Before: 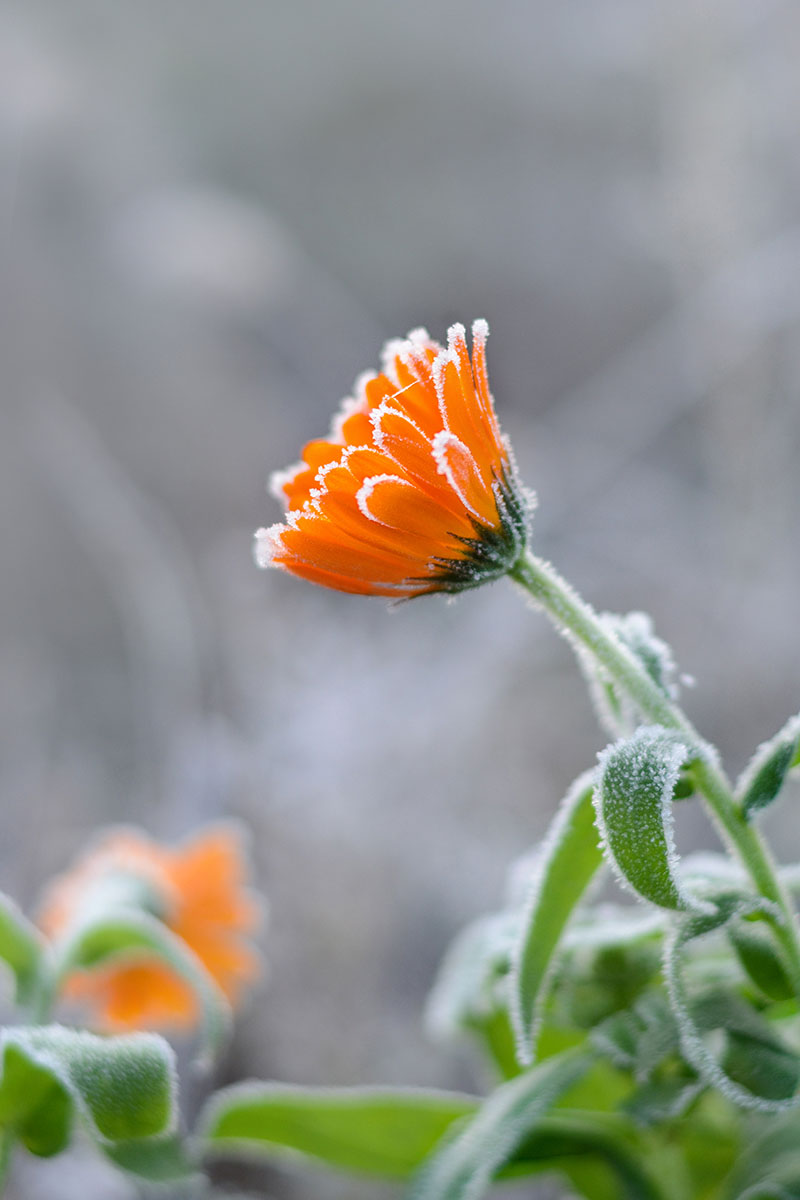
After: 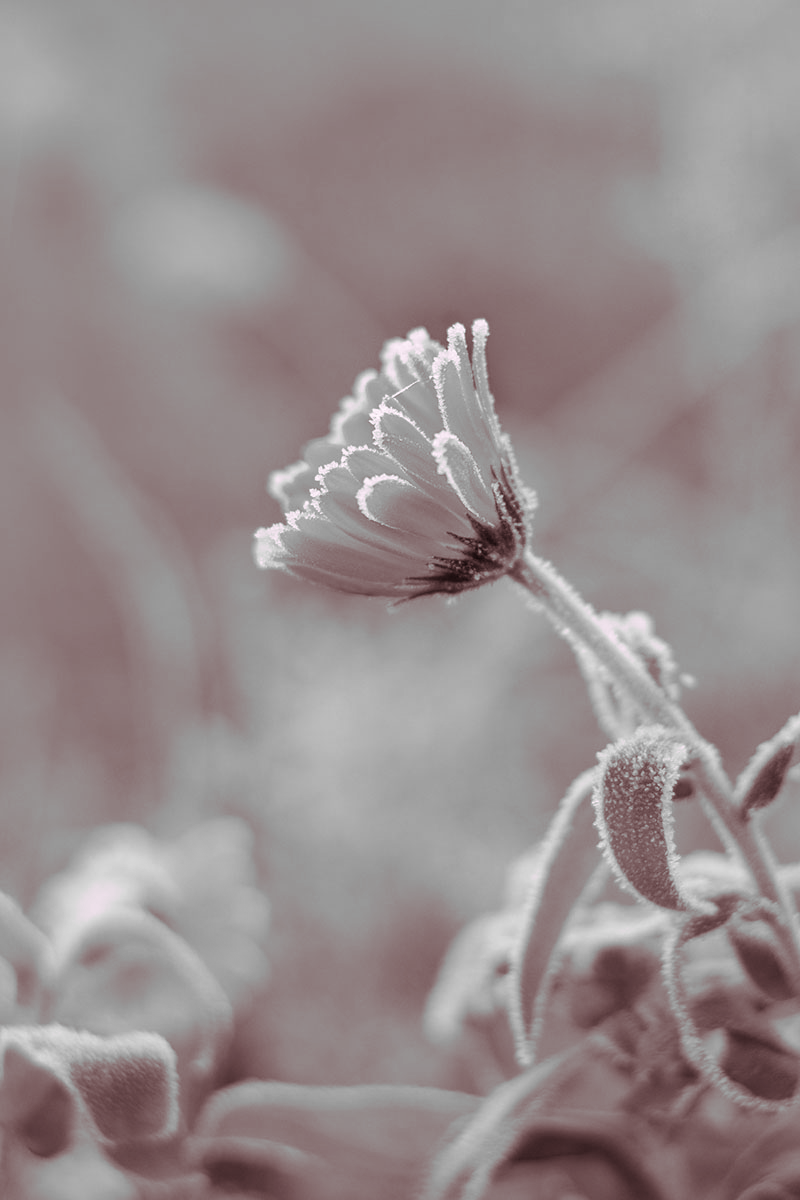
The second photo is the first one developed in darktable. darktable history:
monochrome: a 32, b 64, size 2.3
color balance rgb: shadows lift › chroma 5.41%, shadows lift › hue 240°, highlights gain › chroma 3.74%, highlights gain › hue 60°, saturation formula JzAzBz (2021)
split-toning: highlights › hue 298.8°, highlights › saturation 0.73, compress 41.76%
